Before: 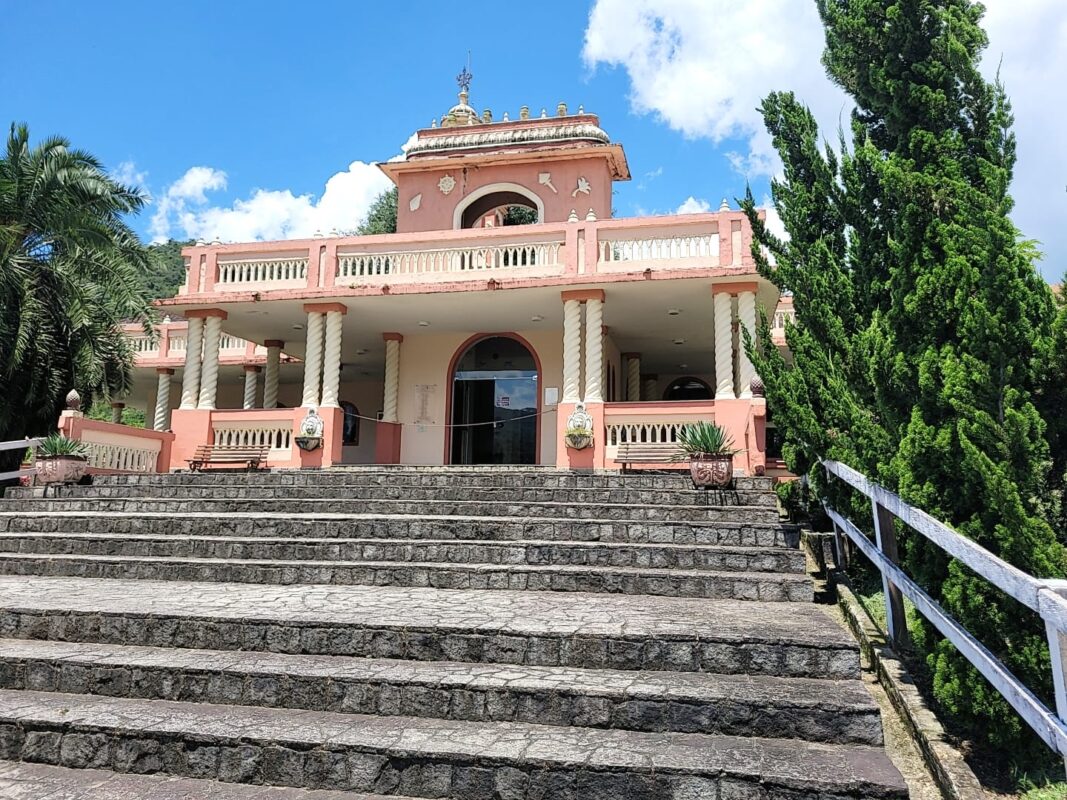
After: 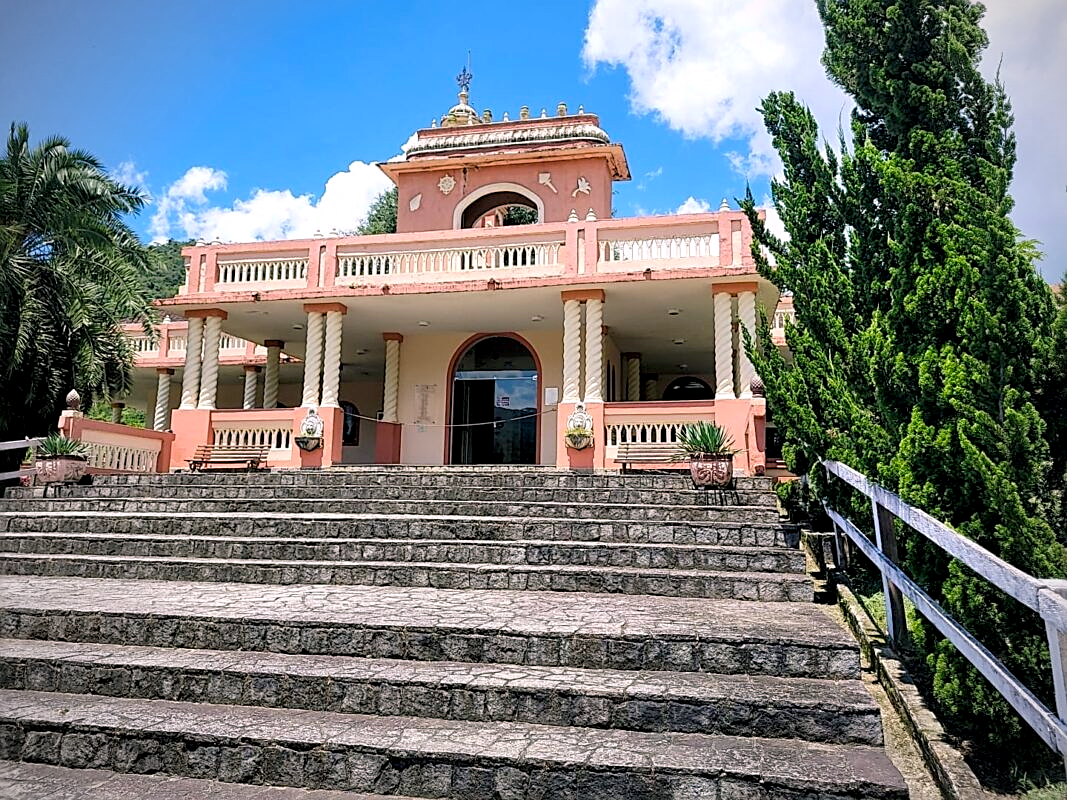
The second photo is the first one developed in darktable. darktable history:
sharpen: on, module defaults
color balance: mode lift, gamma, gain (sRGB)
vignetting: fall-off start 79.88%
local contrast: highlights 100%, shadows 100%, detail 120%, midtone range 0.2
color balance rgb: shadows lift › chroma 2%, shadows lift › hue 217.2°, power › chroma 0.25%, power › hue 60°, highlights gain › chroma 1.5%, highlights gain › hue 309.6°, global offset › luminance -0.5%, perceptual saturation grading › global saturation 15%, global vibrance 20%
